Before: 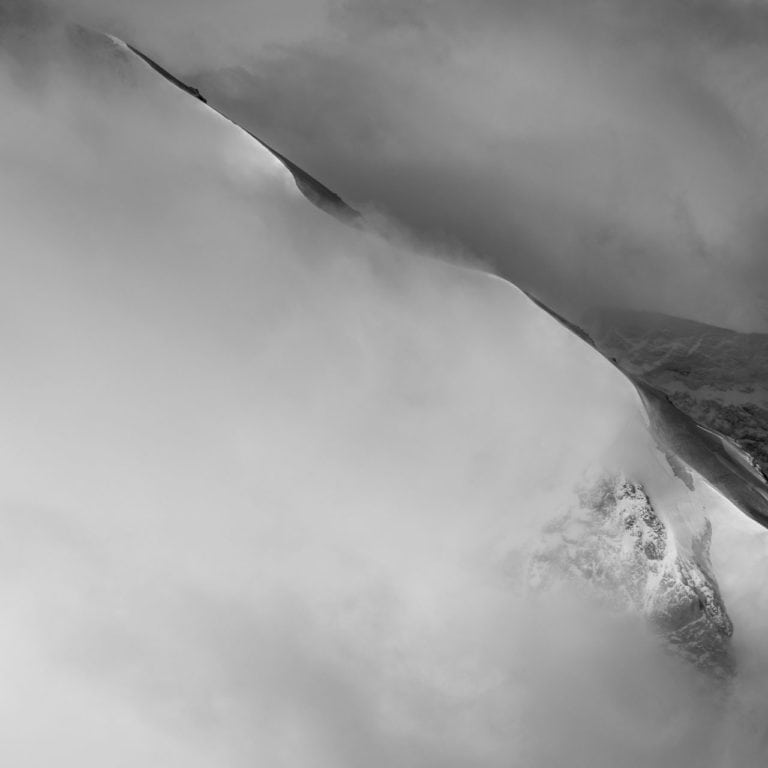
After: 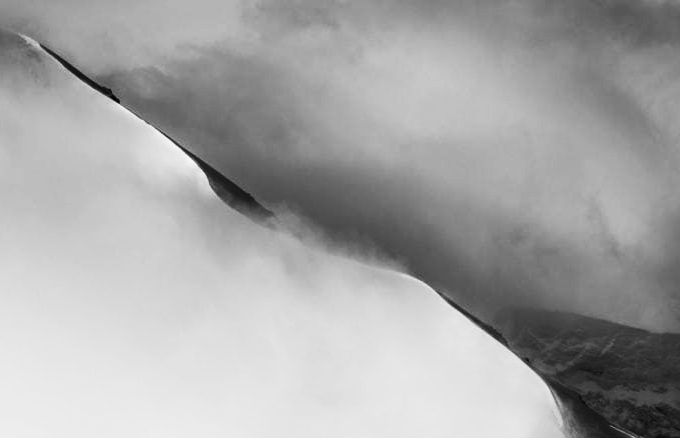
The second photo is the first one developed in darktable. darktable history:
crop and rotate: left 11.453%, bottom 42.851%
contrast brightness saturation: contrast 0.41, brightness 0.1, saturation 0.208
